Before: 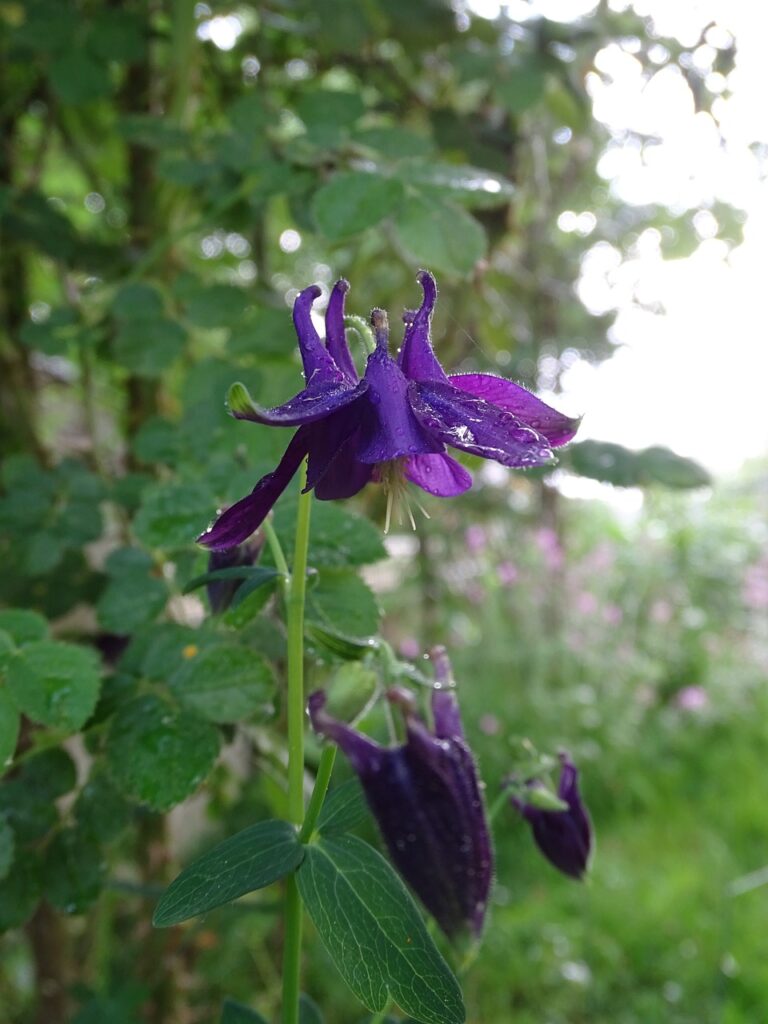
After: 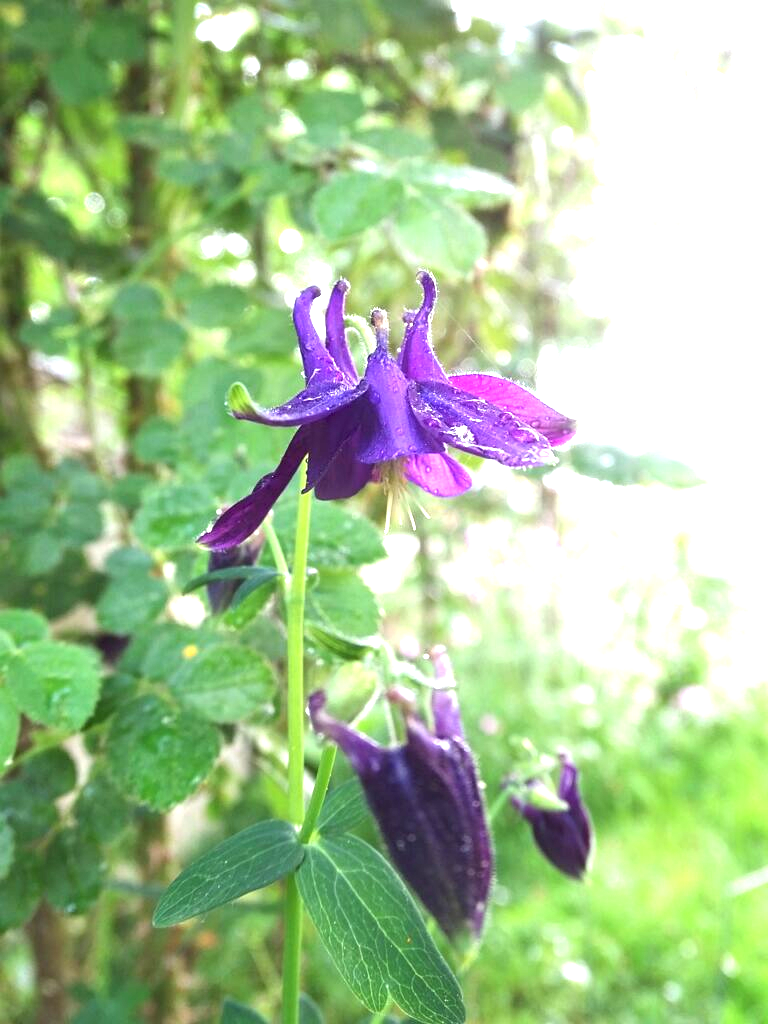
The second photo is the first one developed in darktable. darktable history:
exposure: exposure 2 EV, compensate exposure bias true, compensate highlight preservation false
contrast brightness saturation: saturation -0.05
